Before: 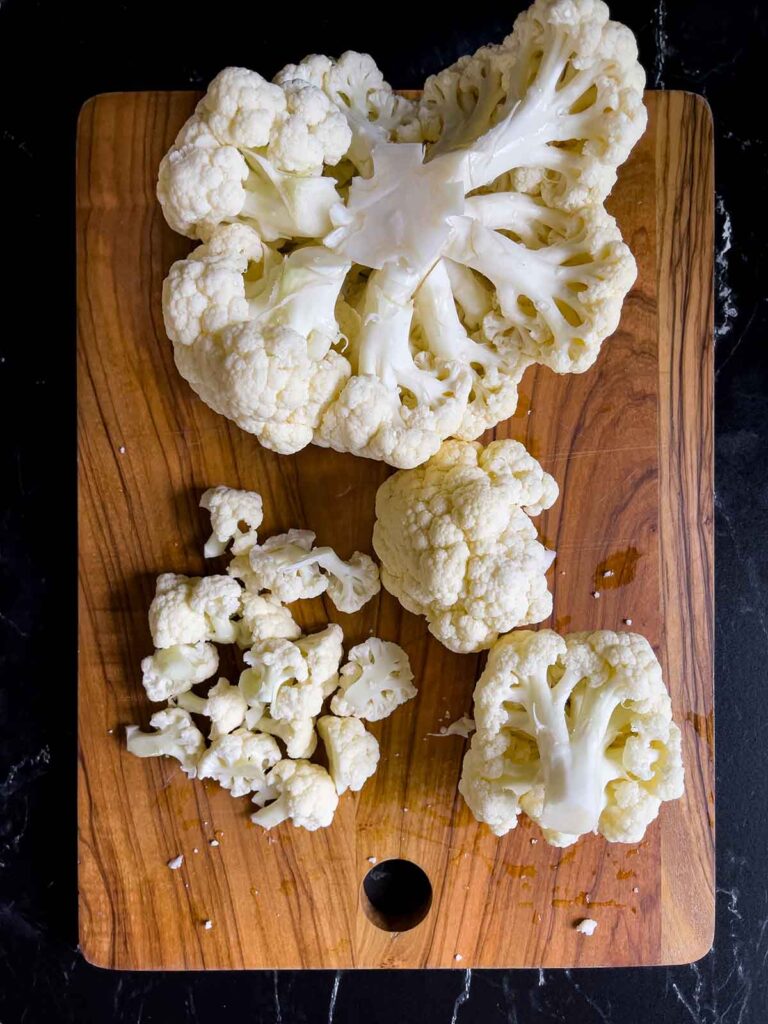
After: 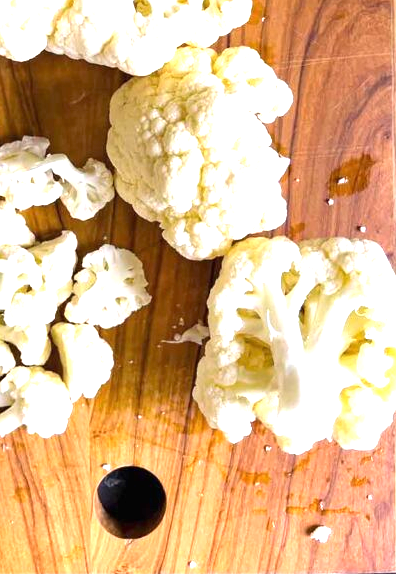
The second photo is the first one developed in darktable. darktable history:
exposure: black level correction 0, exposure 1.294 EV, compensate highlight preservation false
crop: left 34.679%, top 38.409%, right 13.684%, bottom 5.455%
